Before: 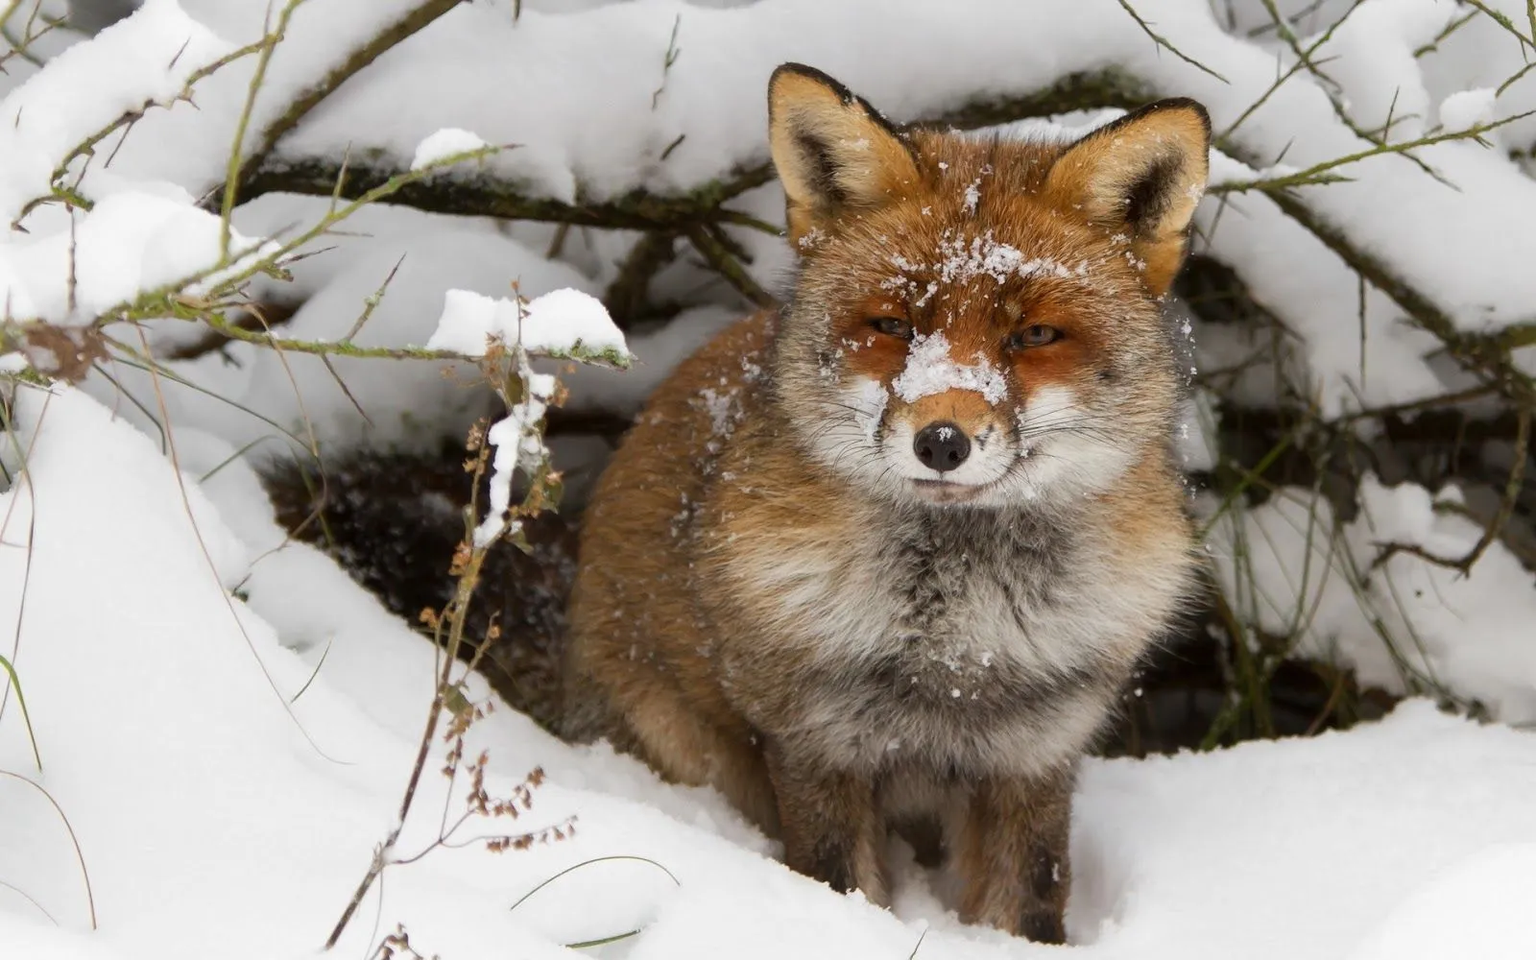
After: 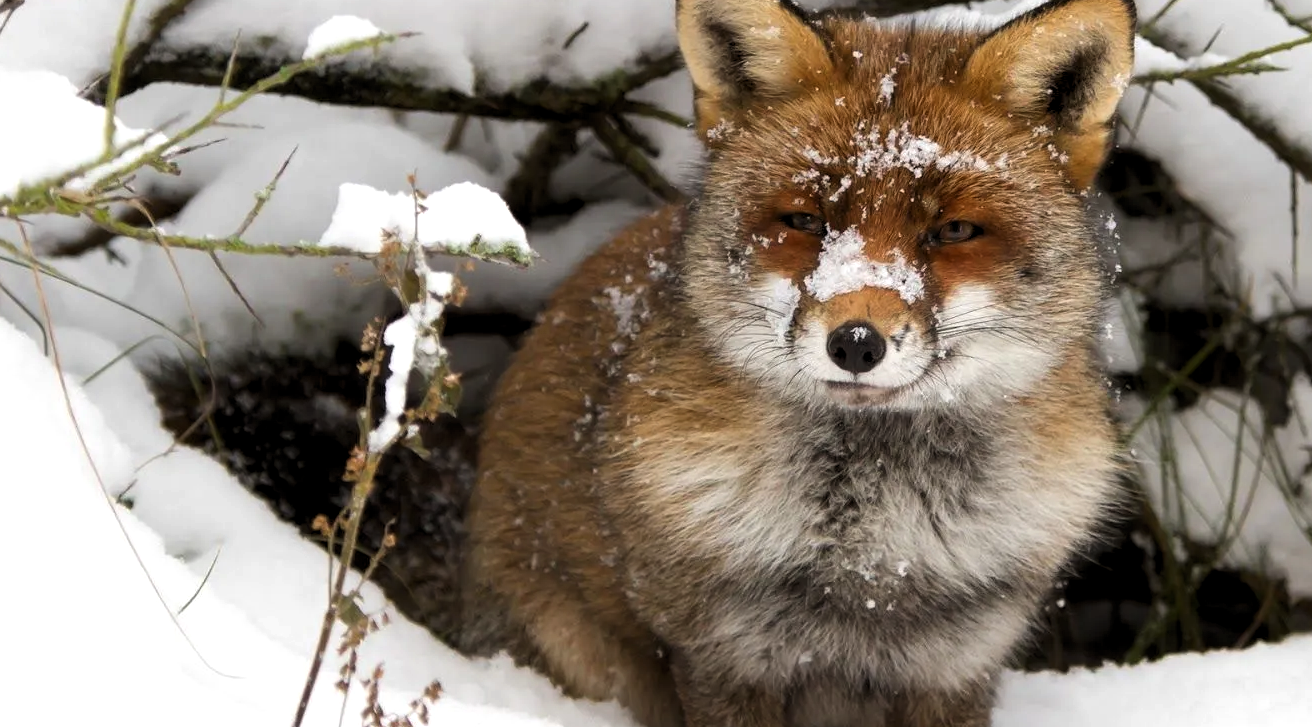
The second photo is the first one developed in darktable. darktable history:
crop: left 7.856%, top 11.836%, right 10.12%, bottom 15.387%
levels: levels [0.052, 0.496, 0.908]
